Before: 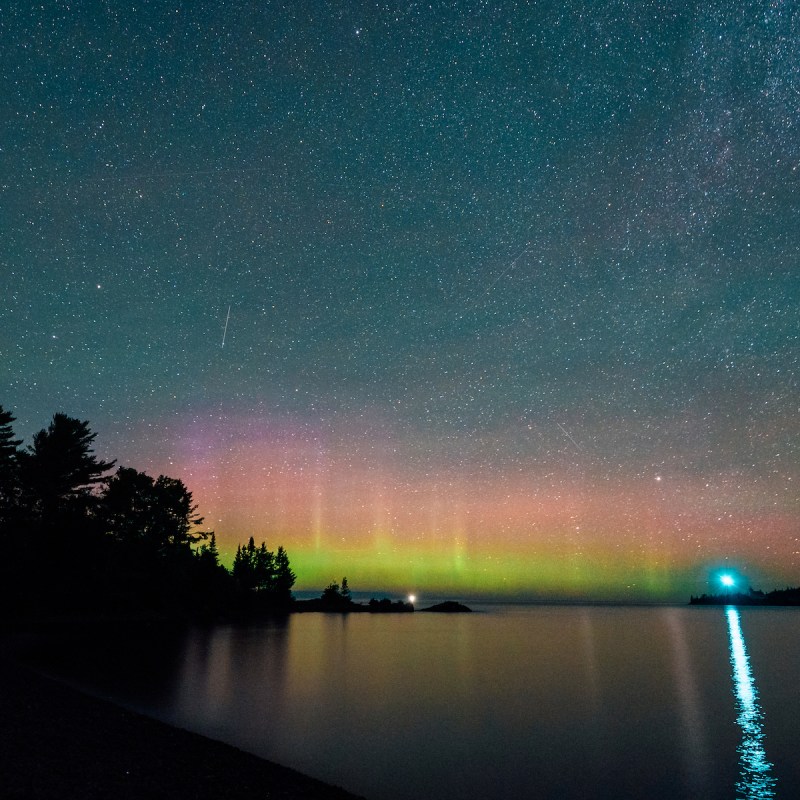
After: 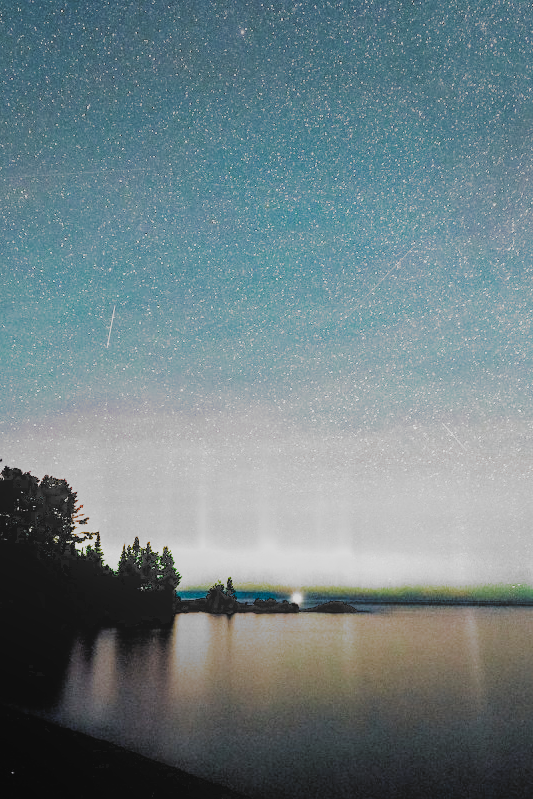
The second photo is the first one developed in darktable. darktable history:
contrast equalizer: y [[0.6 ×6], [0.55 ×6], [0 ×6], [0 ×6], [0 ×6]]
filmic rgb: black relative exposure -5.07 EV, white relative exposure 3.54 EV, hardness 3.19, contrast 1.191, highlights saturation mix -30.16%, add noise in highlights 0.001, preserve chrominance max RGB, color science v3 (2019), use custom middle-gray values true, contrast in highlights soft
crop and rotate: left 14.458%, right 18.909%
exposure: black level correction 0, exposure 1.891 EV, compensate exposure bias true, compensate highlight preservation false
vignetting: fall-off start 70.4%, brightness -0.181, saturation -0.288, width/height ratio 1.333
local contrast: detail 70%
